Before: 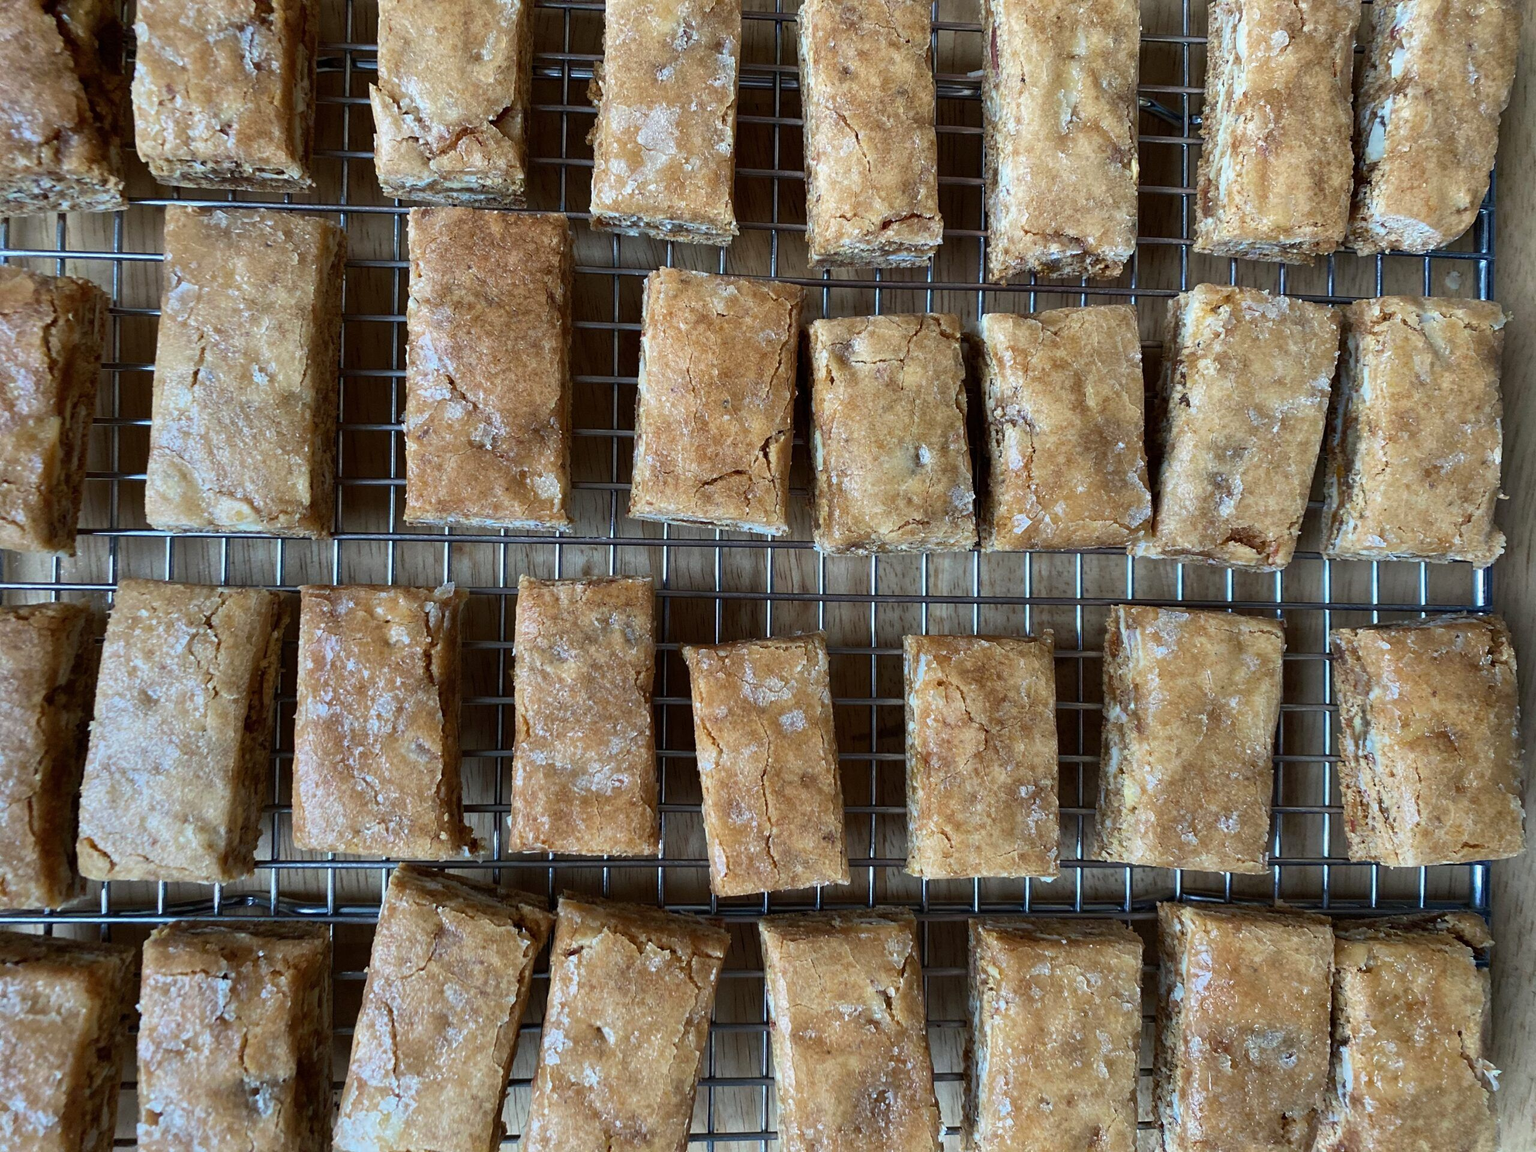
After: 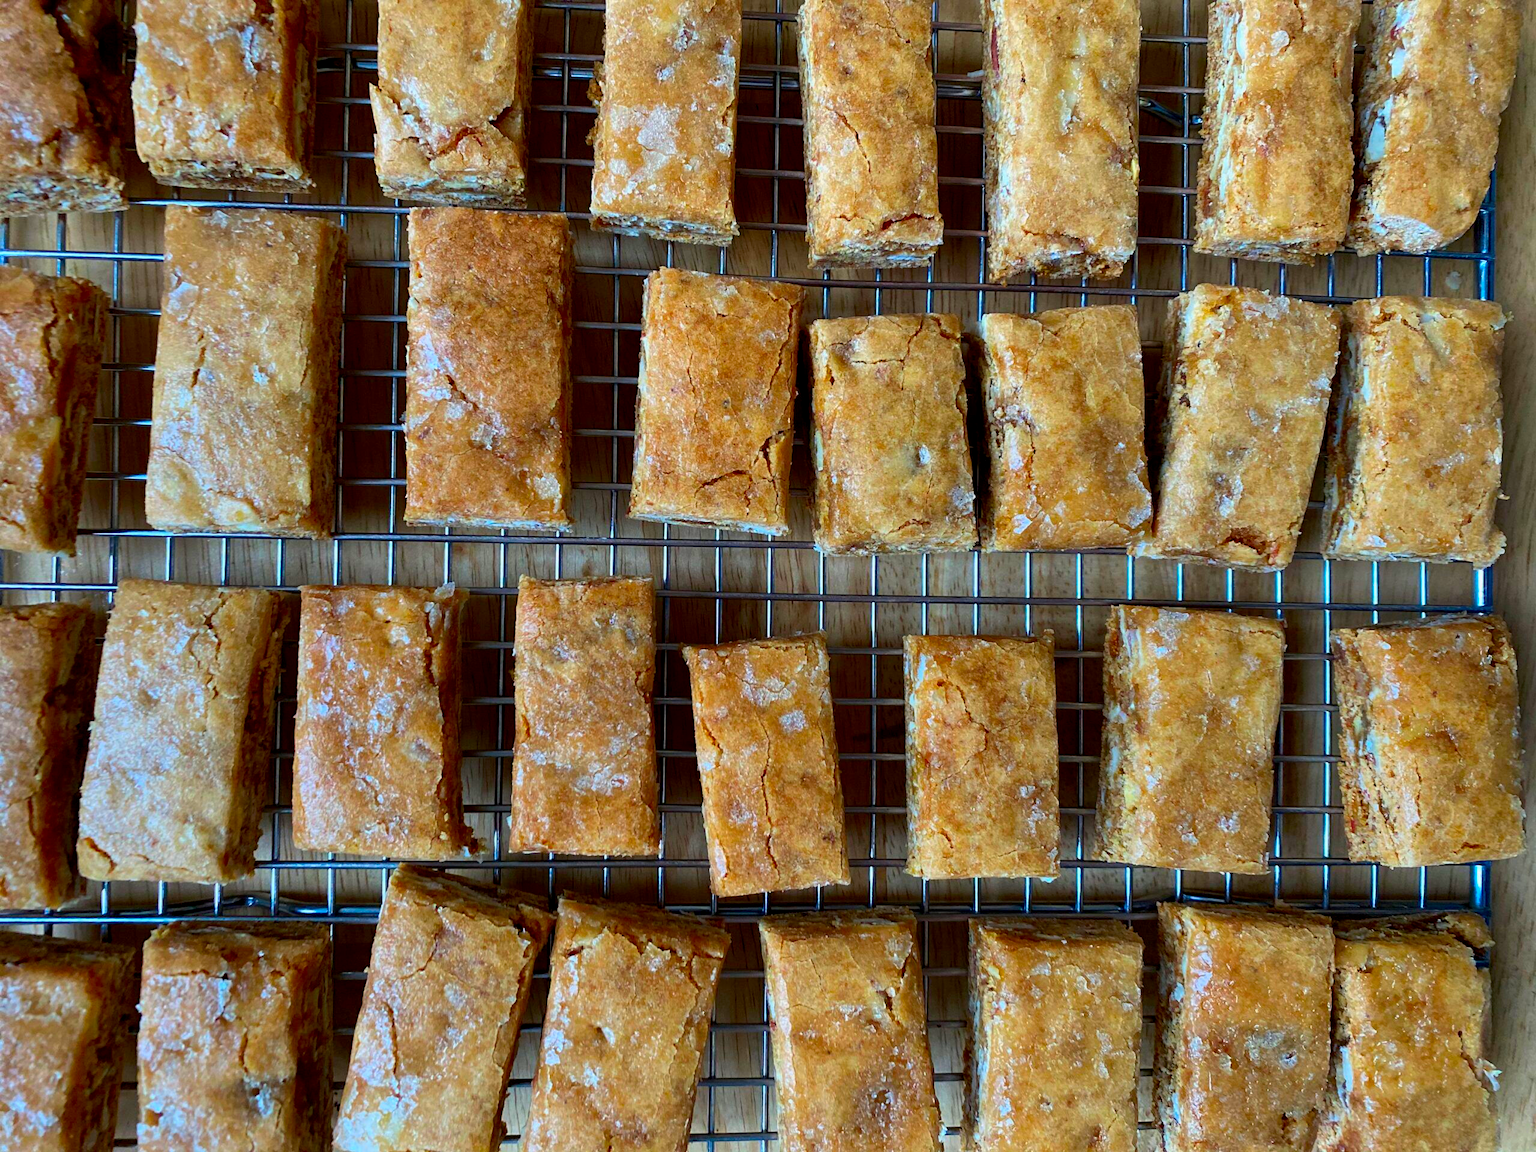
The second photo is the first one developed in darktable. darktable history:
color correction: saturation 1.8
exposure: exposure -0.021 EV, compensate highlight preservation false
